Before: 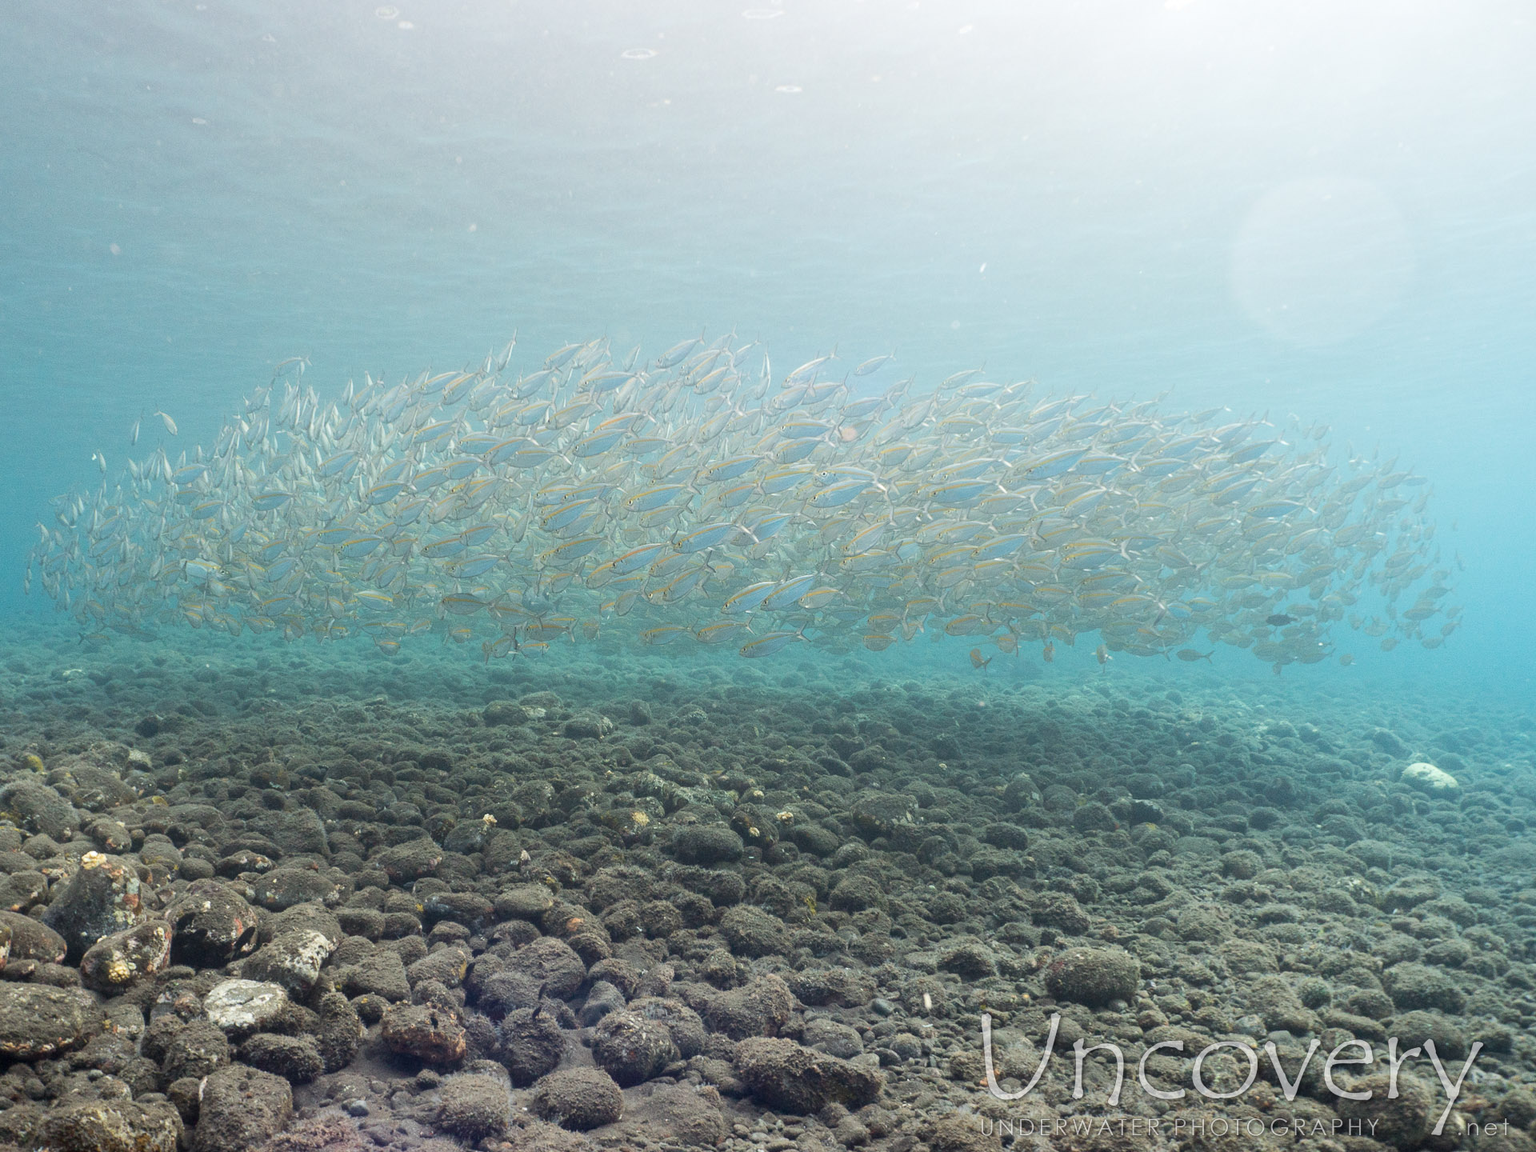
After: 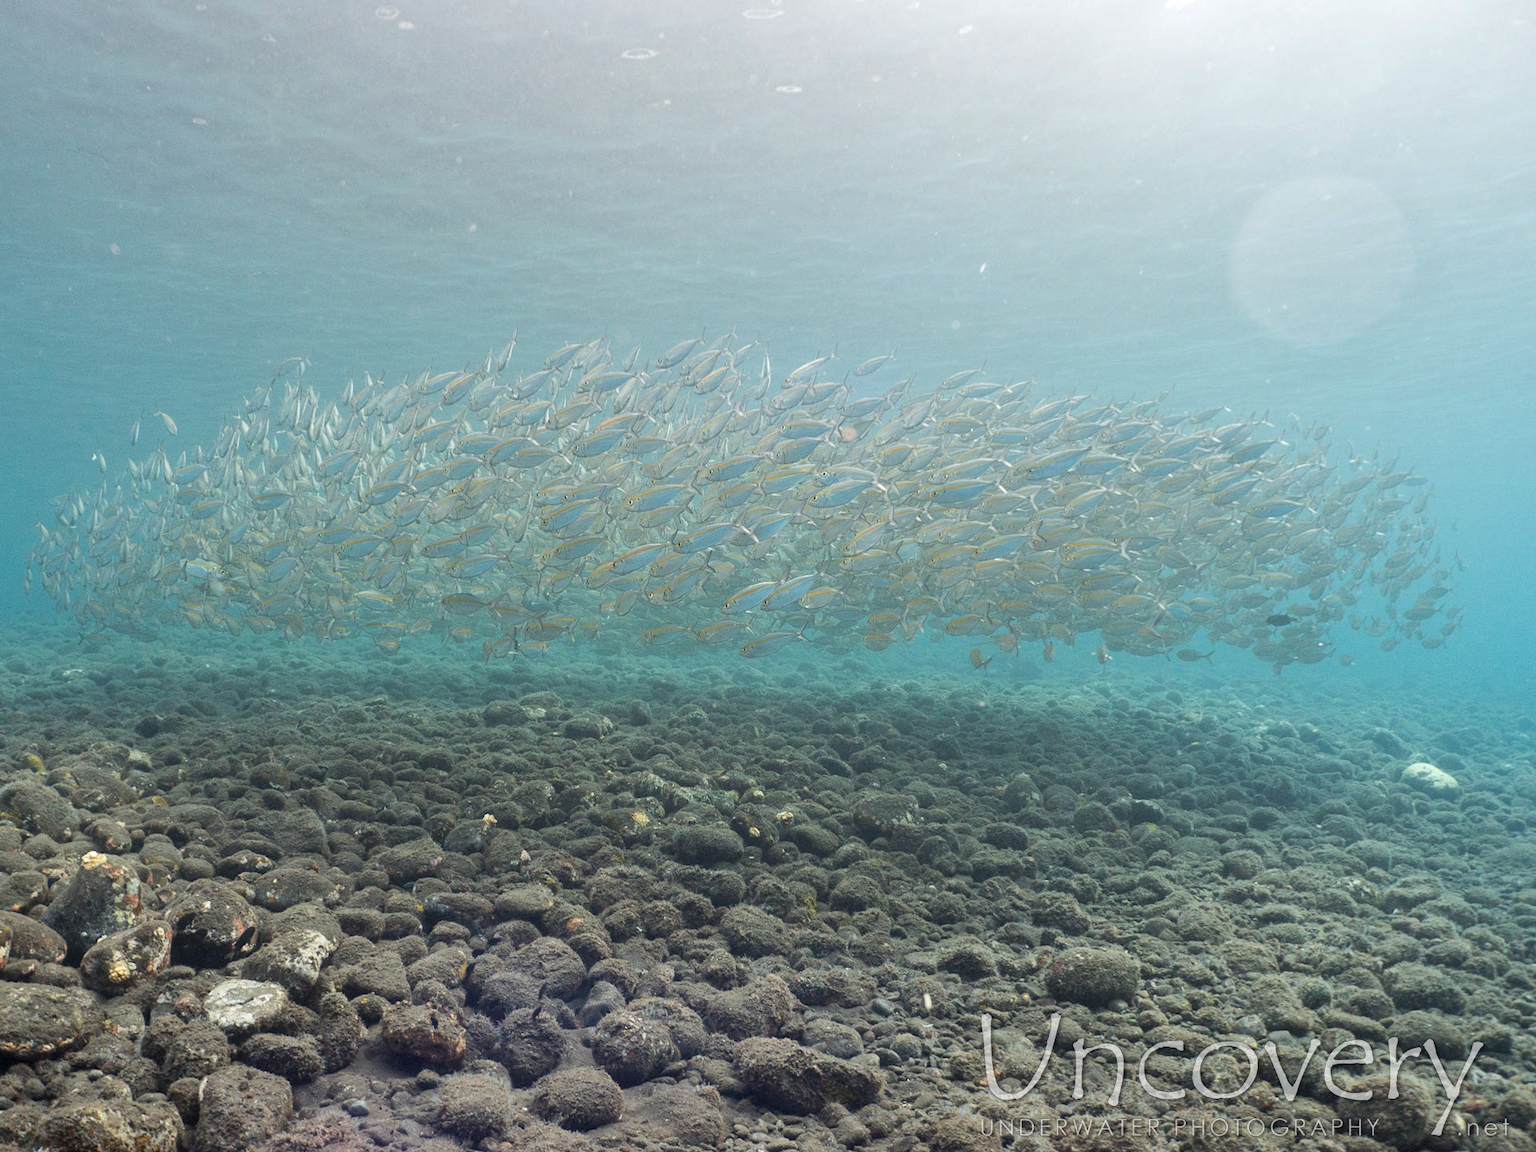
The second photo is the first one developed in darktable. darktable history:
levels: levels [0, 0.51, 1]
shadows and highlights: soften with gaussian
